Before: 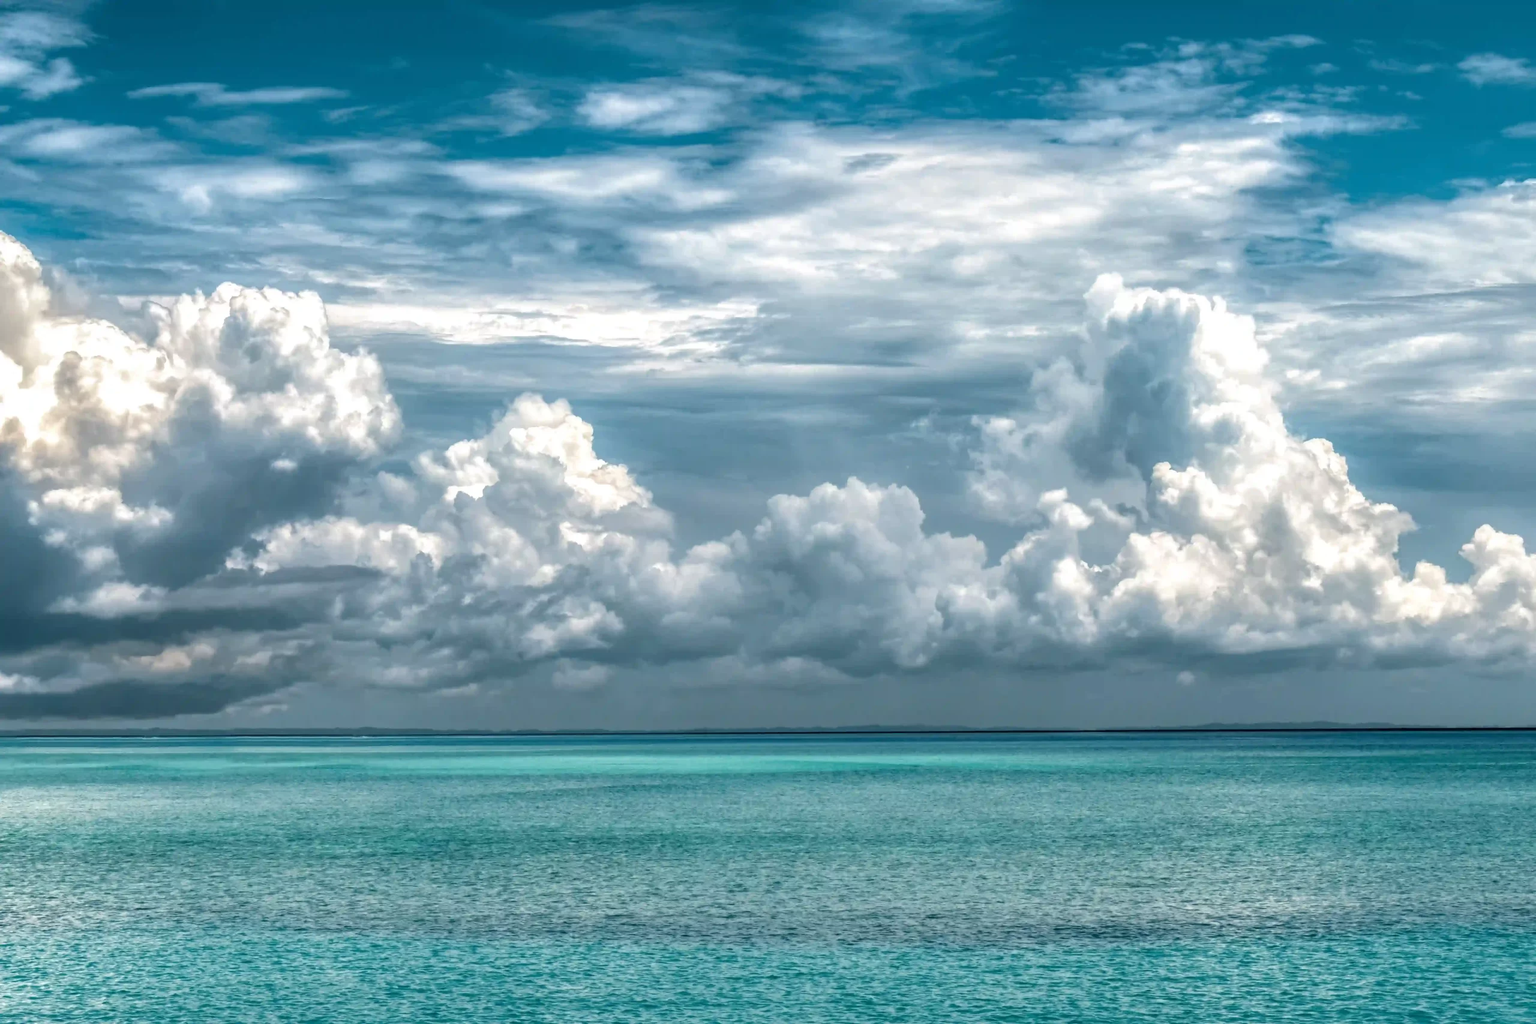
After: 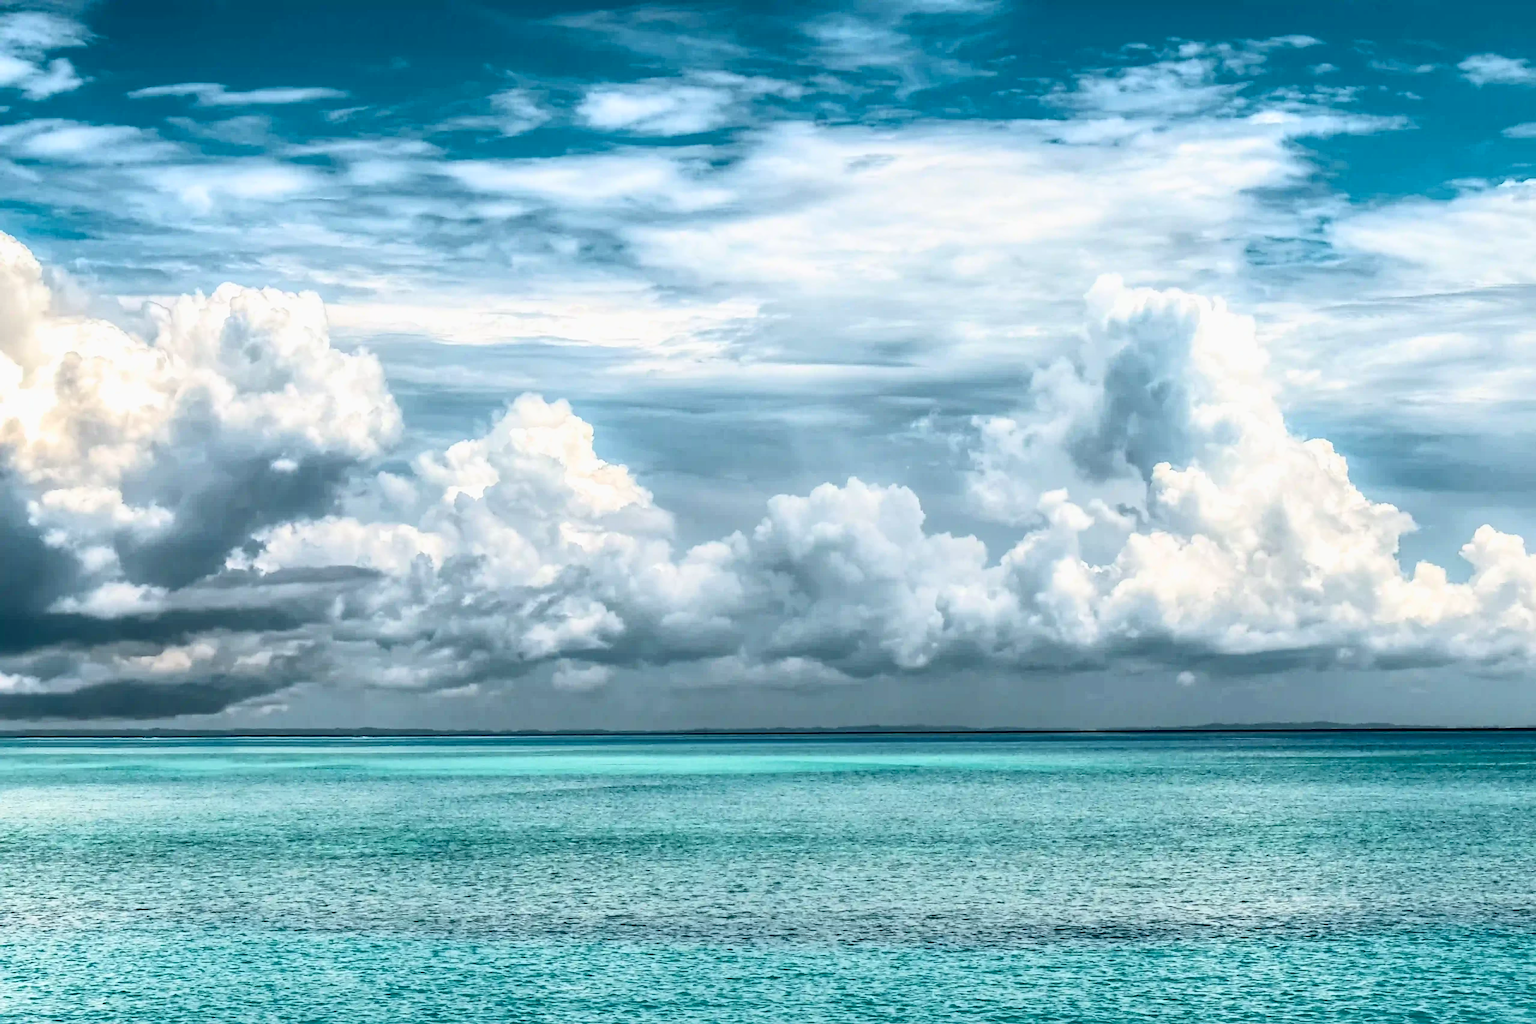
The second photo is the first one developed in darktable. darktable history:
sharpen: radius 1.811, amount 0.392, threshold 1.206
contrast brightness saturation: contrast 0.39, brightness 0.113
color balance rgb: shadows lift › chroma 2.057%, shadows lift › hue 48.87°, perceptual saturation grading › global saturation 15.995%, contrast -10.529%
